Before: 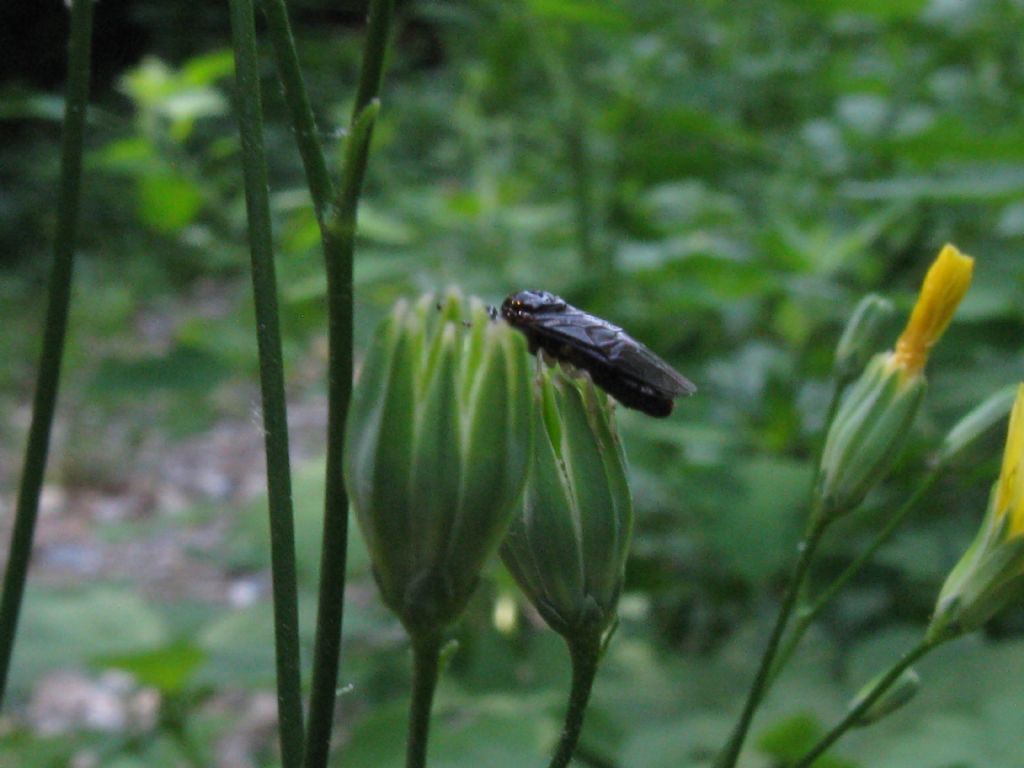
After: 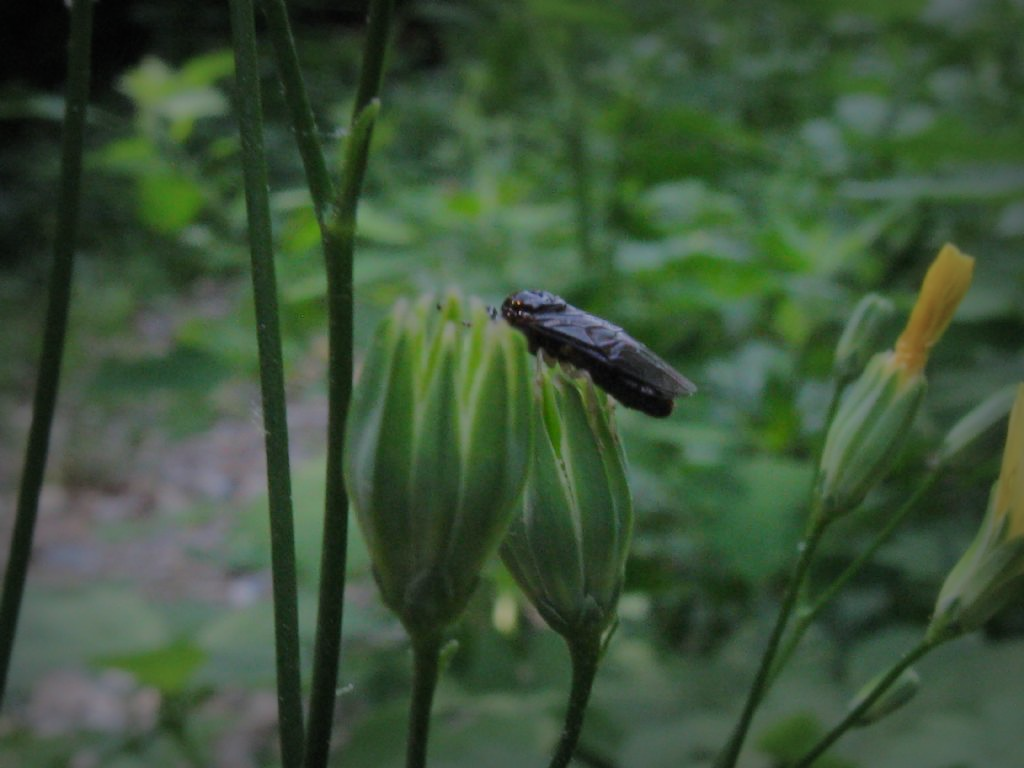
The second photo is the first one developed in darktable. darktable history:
vignetting: fall-off start 53.53%, brightness -0.459, saturation -0.298, automatic ratio true, width/height ratio 1.315, shape 0.229
tone equalizer: -8 EV -0.024 EV, -7 EV 0.015 EV, -6 EV -0.008 EV, -5 EV 0.007 EV, -4 EV -0.027 EV, -3 EV -0.231 EV, -2 EV -0.685 EV, -1 EV -0.965 EV, +0 EV -0.96 EV, edges refinement/feathering 500, mask exposure compensation -1.57 EV, preserve details no
